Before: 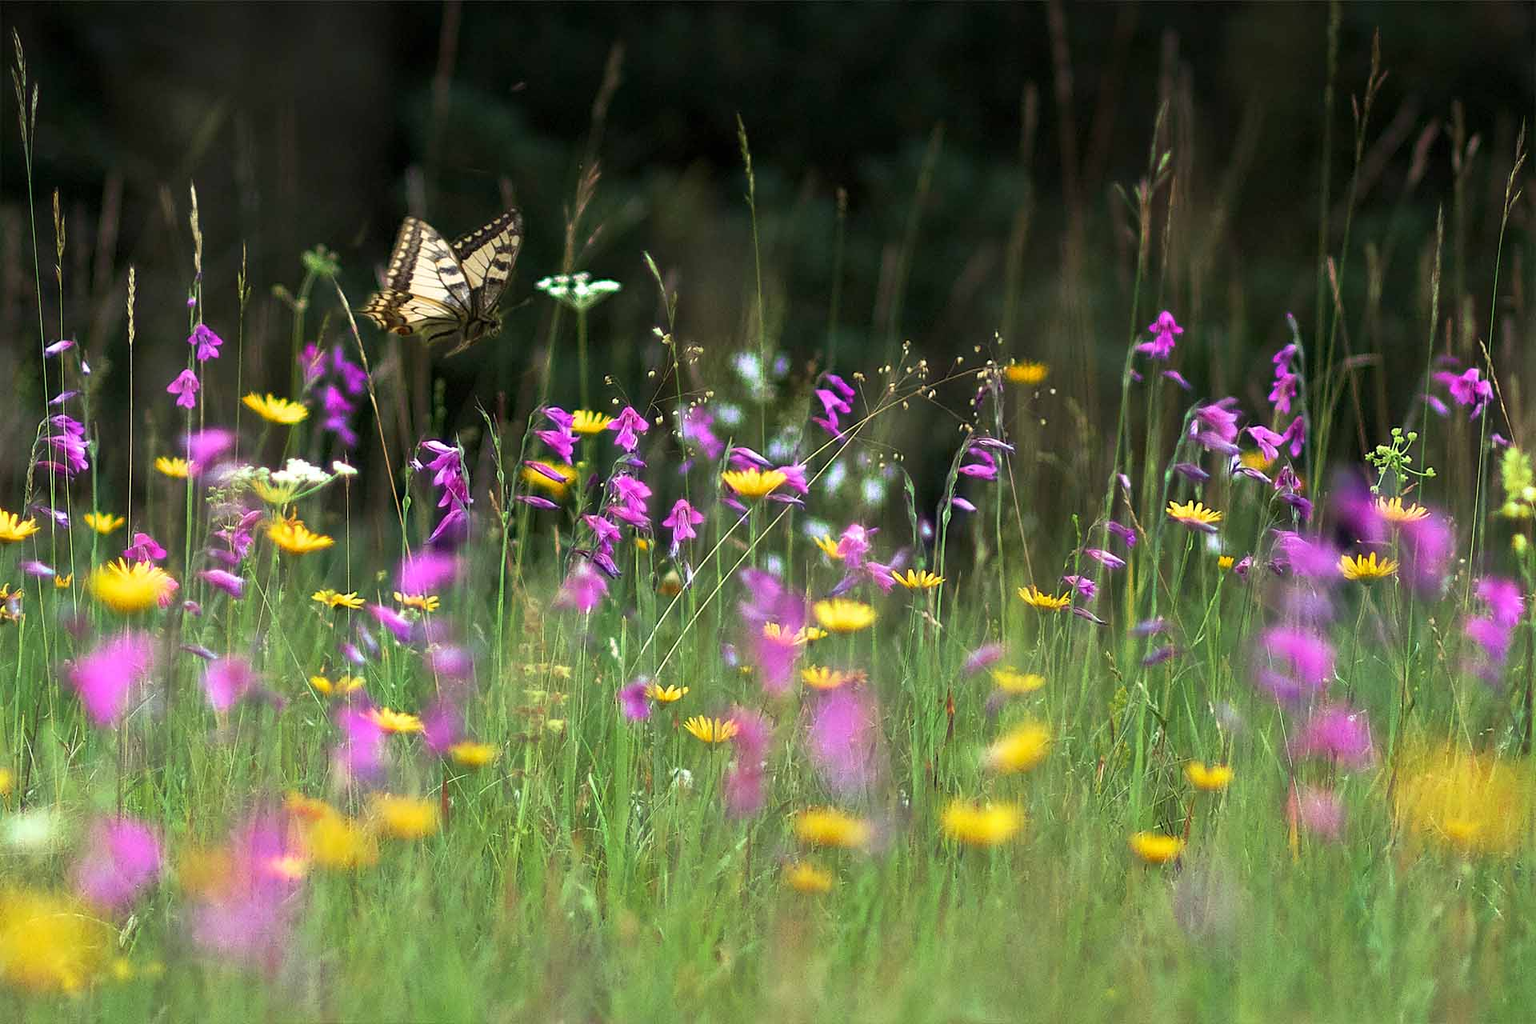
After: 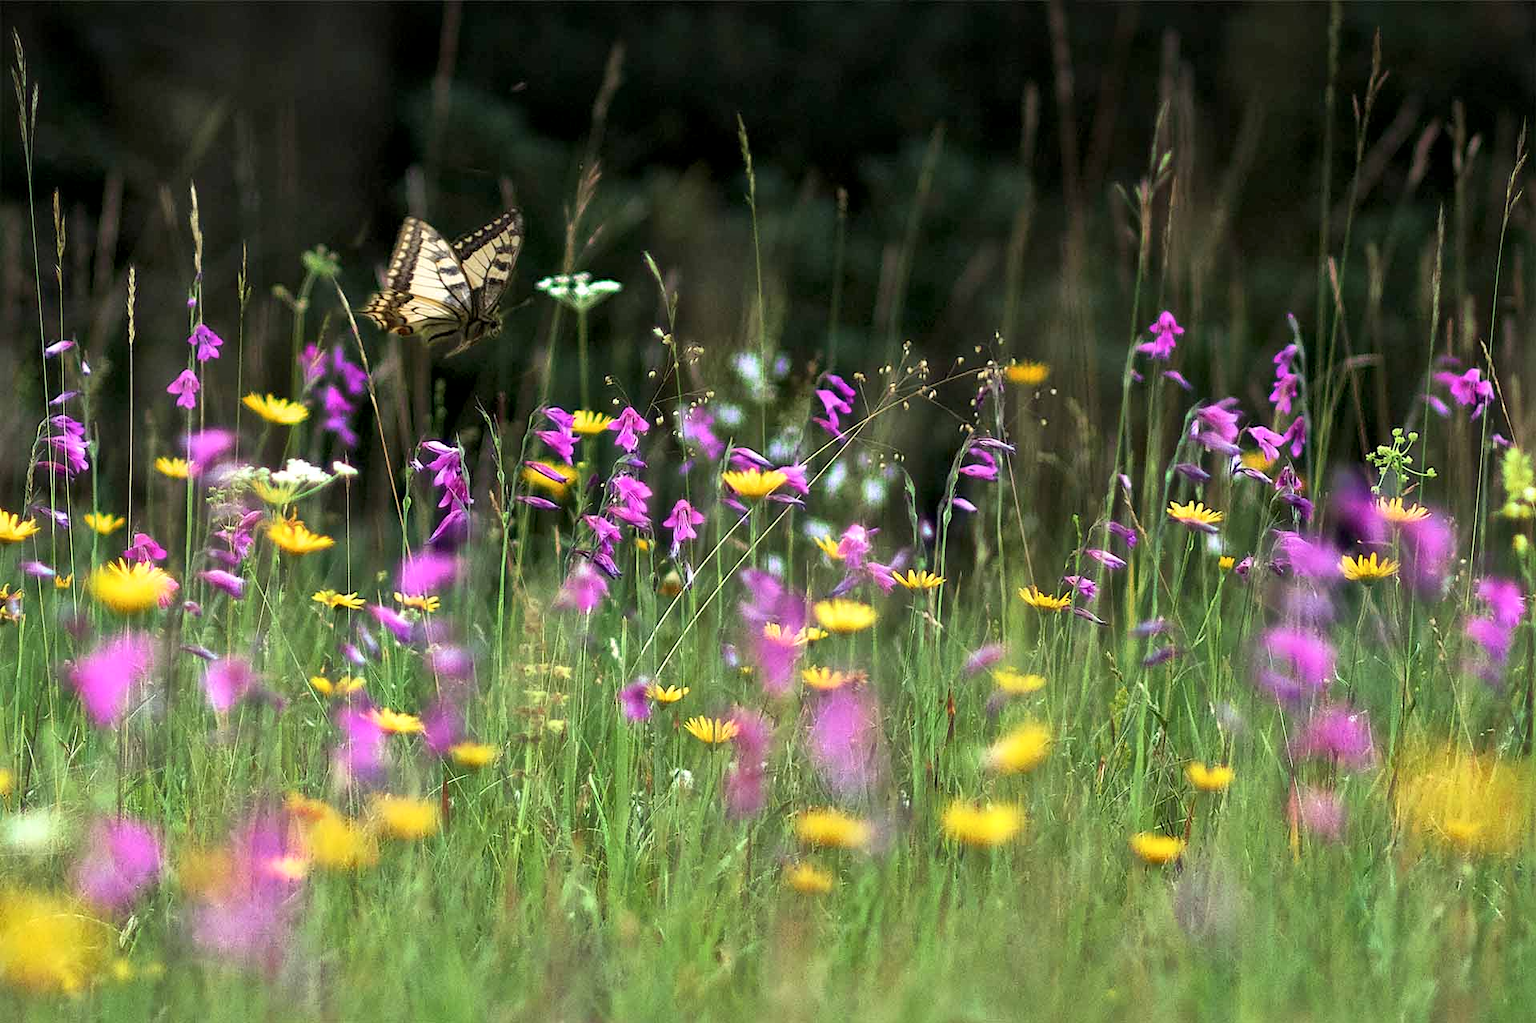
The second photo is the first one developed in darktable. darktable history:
local contrast: mode bilateral grid, contrast 20, coarseness 50, detail 141%, midtone range 0.2
